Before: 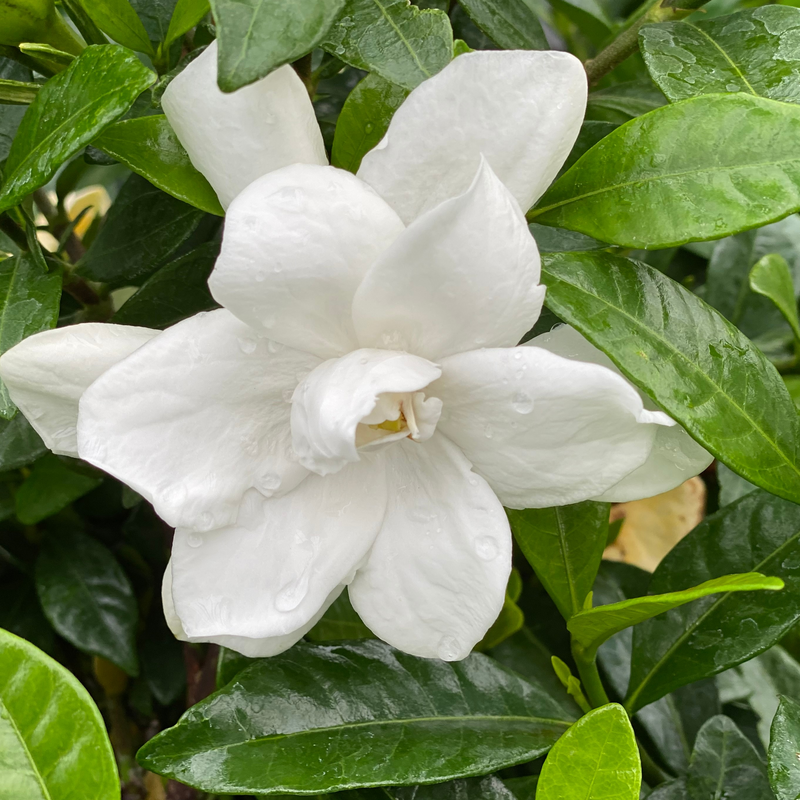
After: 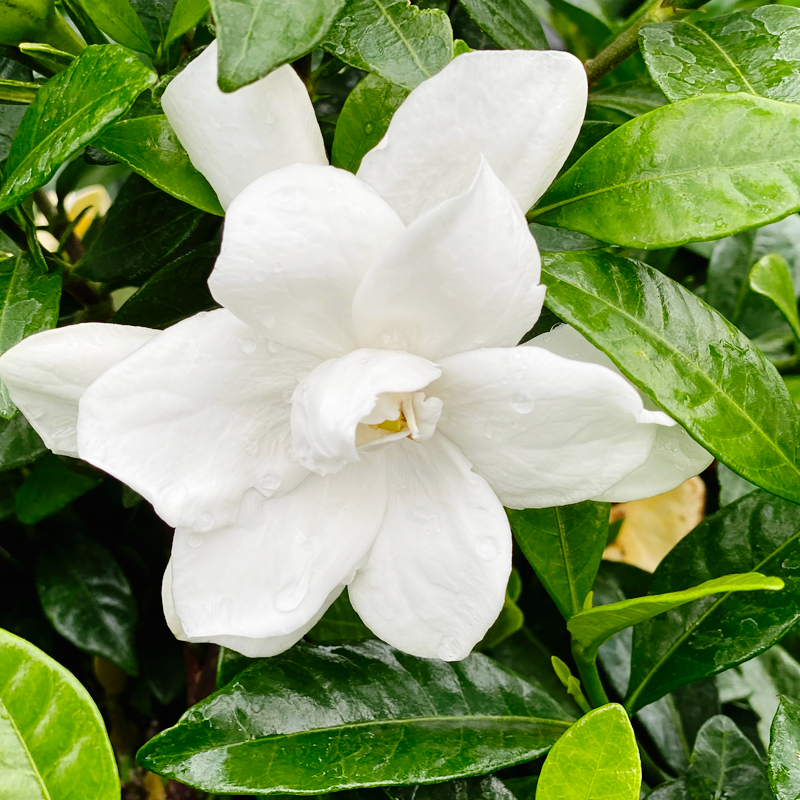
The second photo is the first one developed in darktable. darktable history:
tone curve: curves: ch0 [(0, 0) (0.003, 0.006) (0.011, 0.007) (0.025, 0.009) (0.044, 0.012) (0.069, 0.021) (0.1, 0.036) (0.136, 0.056) (0.177, 0.105) (0.224, 0.165) (0.277, 0.251) (0.335, 0.344) (0.399, 0.439) (0.468, 0.532) (0.543, 0.628) (0.623, 0.718) (0.709, 0.797) (0.801, 0.874) (0.898, 0.943) (1, 1)], preserve colors none
